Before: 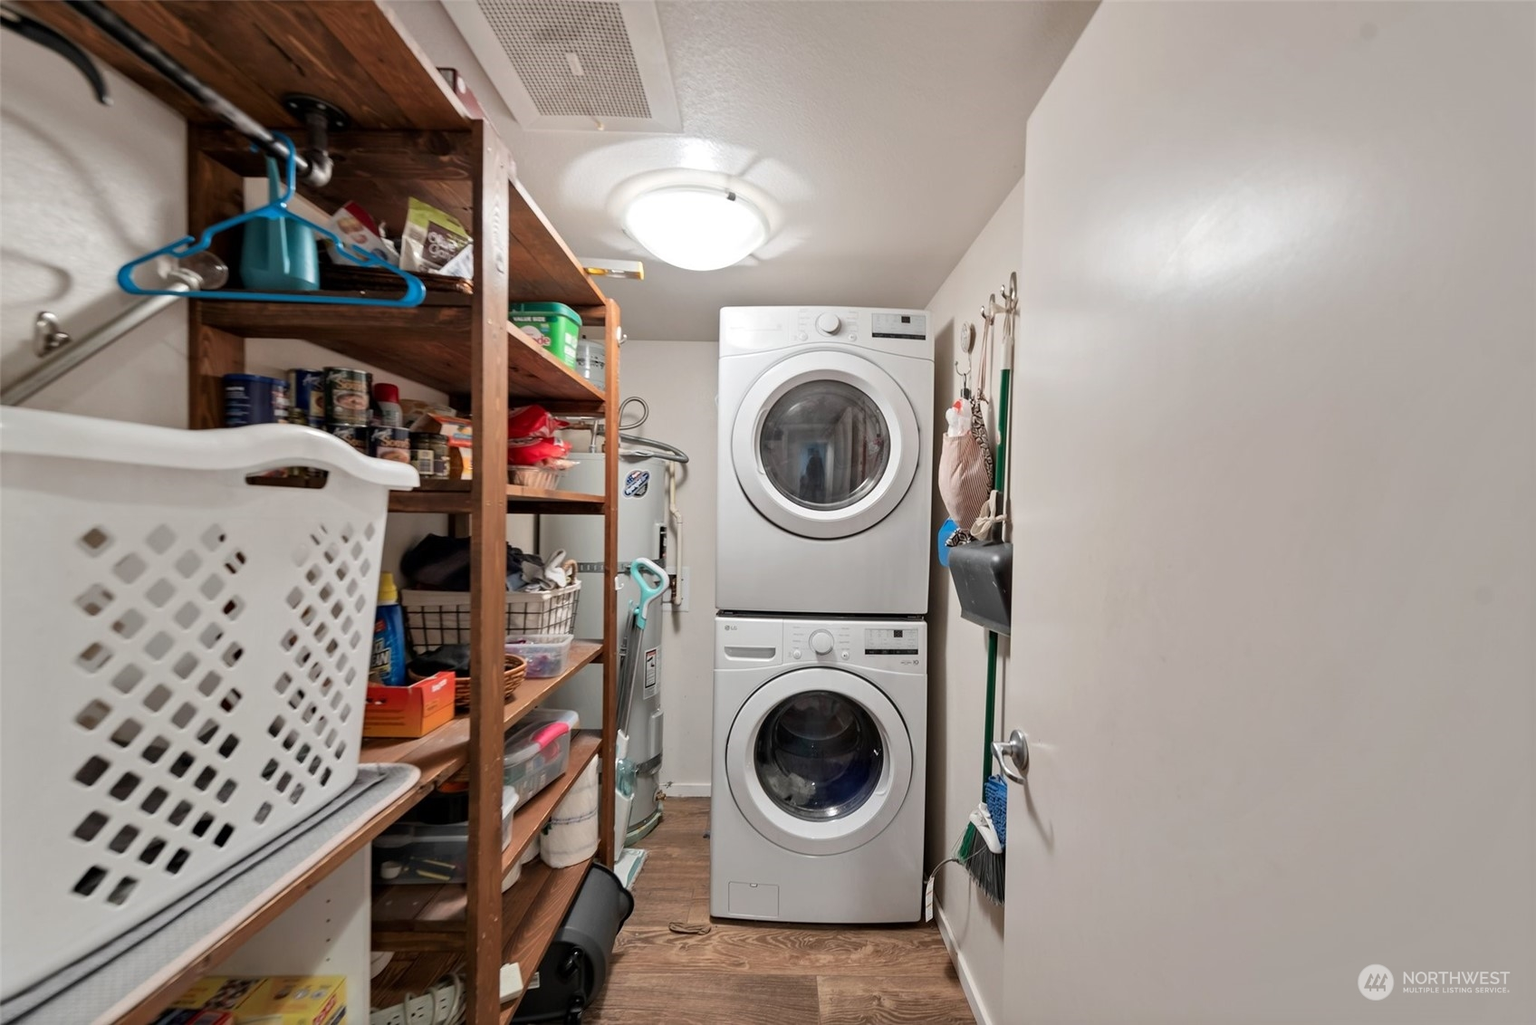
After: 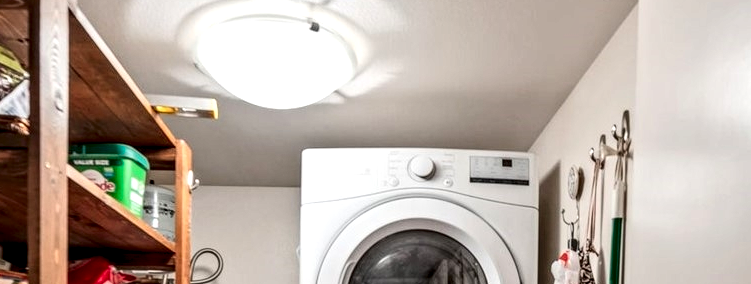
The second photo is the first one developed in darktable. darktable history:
local contrast: highlights 9%, shadows 38%, detail 183%, midtone range 0.478
contrast brightness saturation: contrast 0.175, saturation 0.307
crop: left 29.071%, top 16.851%, right 26.598%, bottom 58.037%
color zones: curves: ch0 [(0, 0.5) (0.143, 0.52) (0.286, 0.5) (0.429, 0.5) (0.571, 0.5) (0.714, 0.5) (0.857, 0.5) (1, 0.5)]; ch1 [(0, 0.489) (0.155, 0.45) (0.286, 0.466) (0.429, 0.5) (0.571, 0.5) (0.714, 0.5) (0.857, 0.5) (1, 0.489)]
